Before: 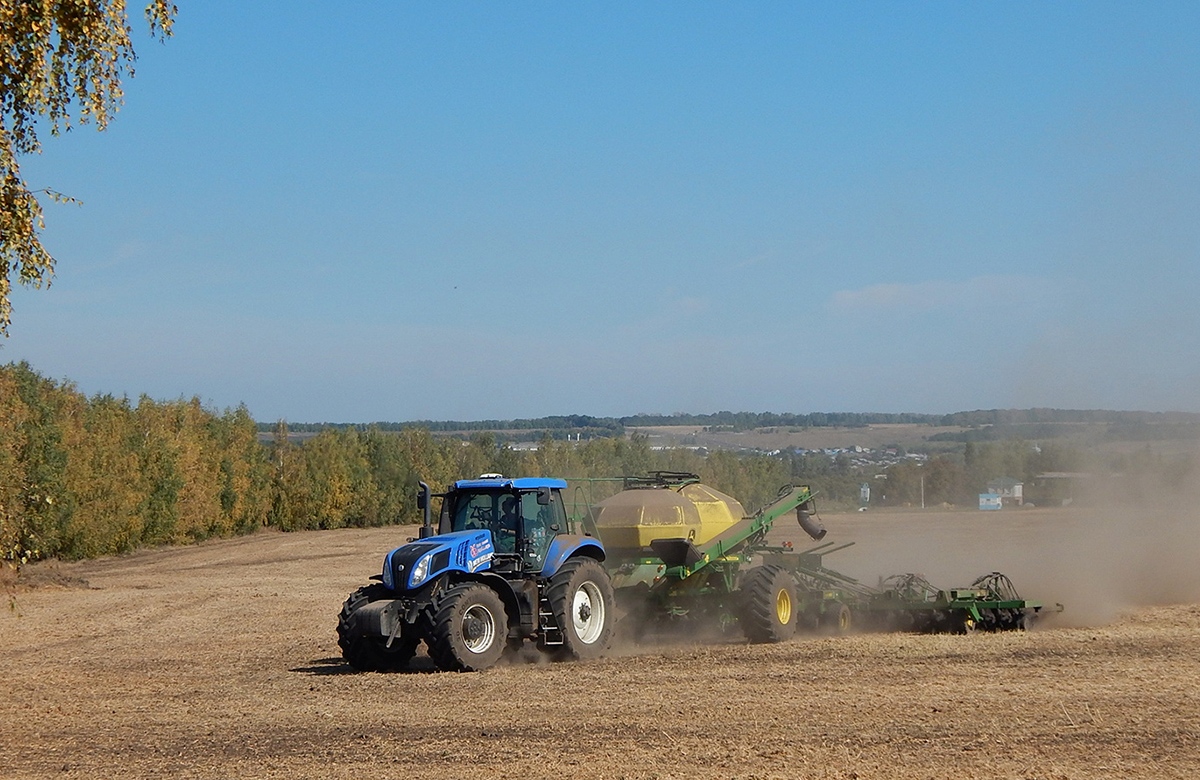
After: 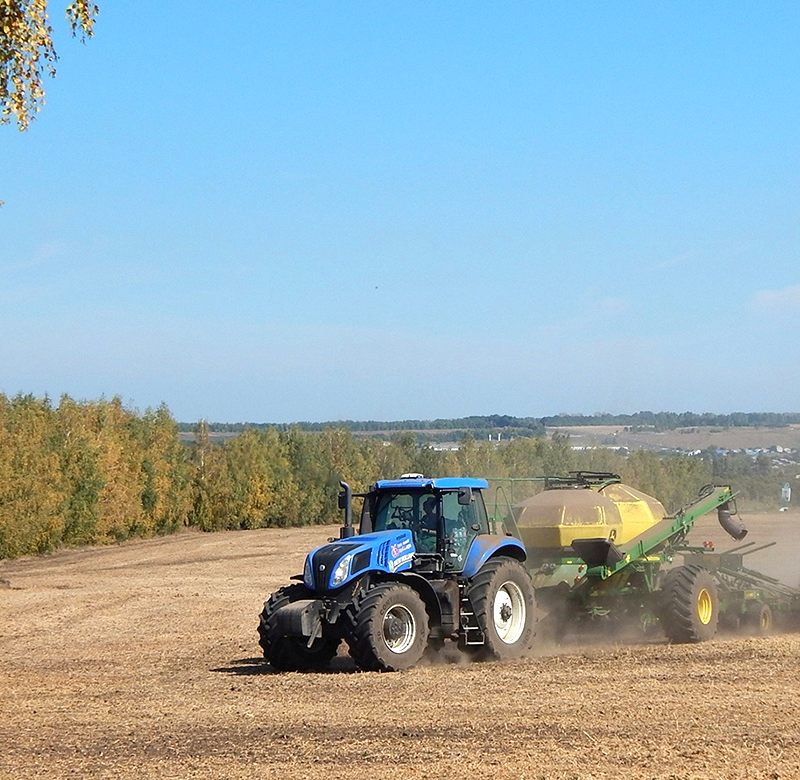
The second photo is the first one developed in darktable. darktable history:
crop and rotate: left 6.617%, right 26.717%
exposure: exposure 0.669 EV, compensate highlight preservation false
